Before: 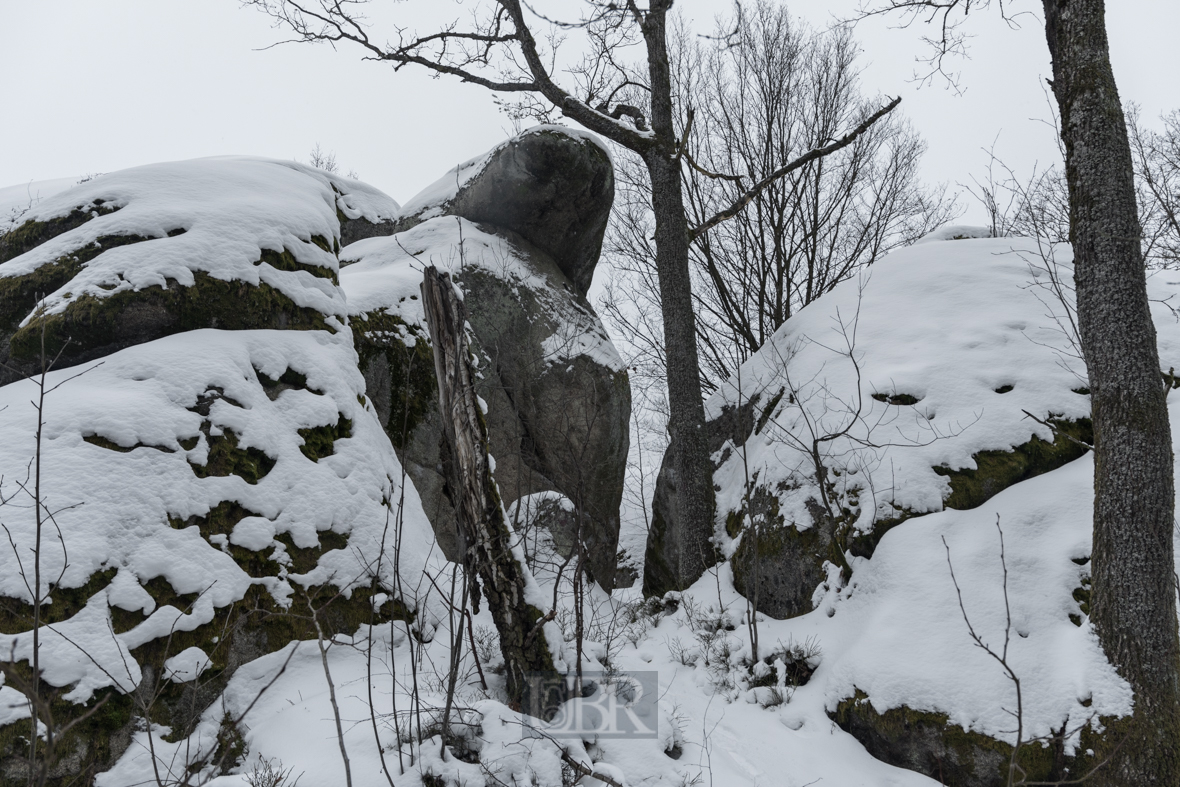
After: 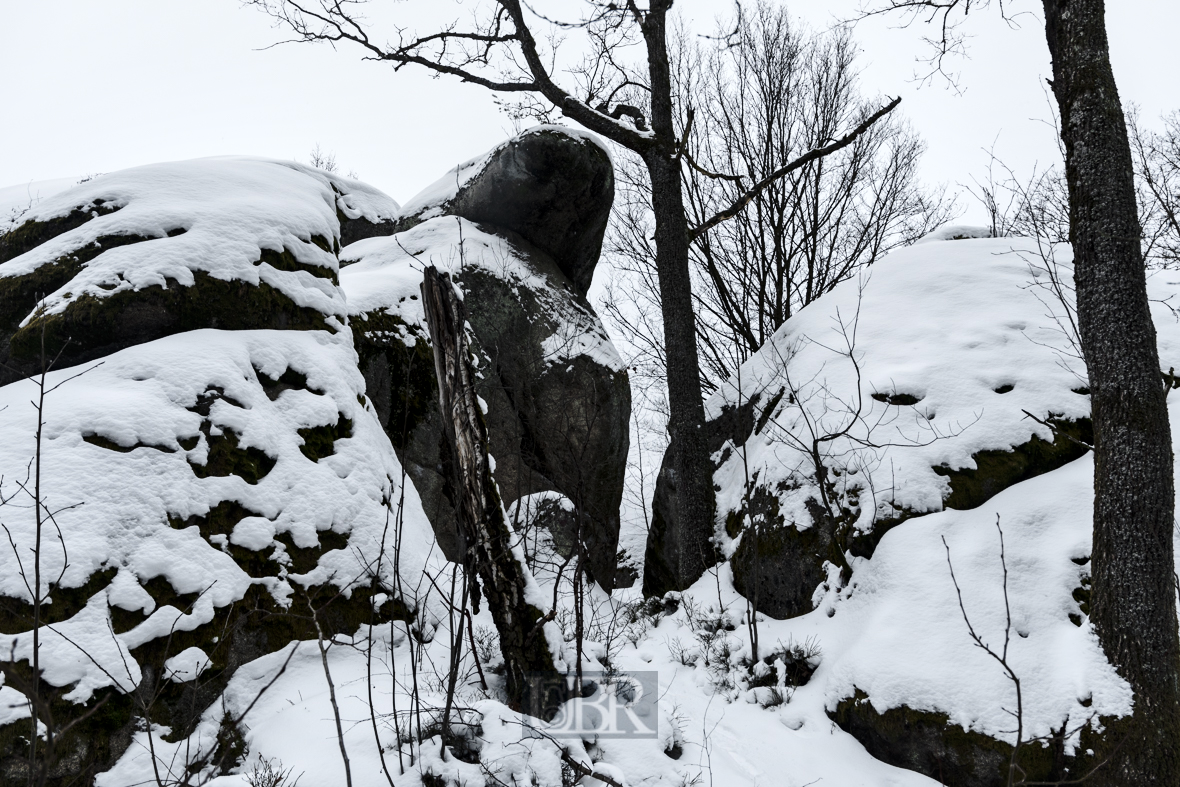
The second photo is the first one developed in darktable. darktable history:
contrast brightness saturation: contrast 0.241, brightness 0.091
base curve: curves: ch0 [(0, 0) (0.073, 0.04) (0.157, 0.139) (0.492, 0.492) (0.758, 0.758) (1, 1)], preserve colors none
local contrast: mode bilateral grid, contrast 25, coarseness 59, detail 150%, midtone range 0.2
